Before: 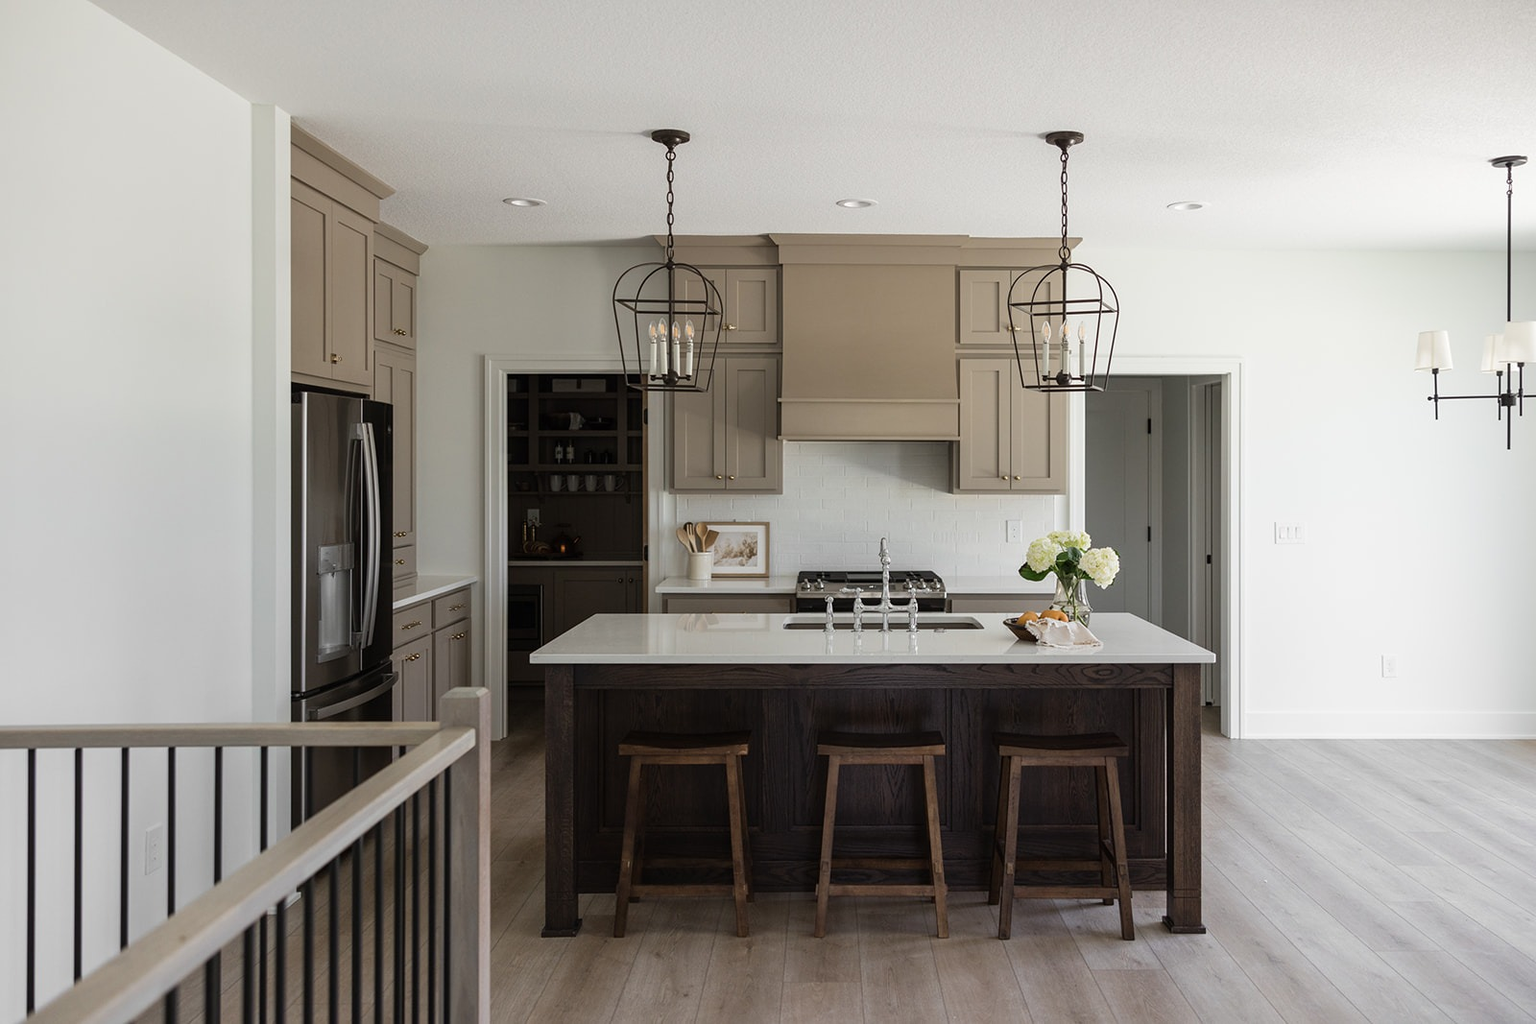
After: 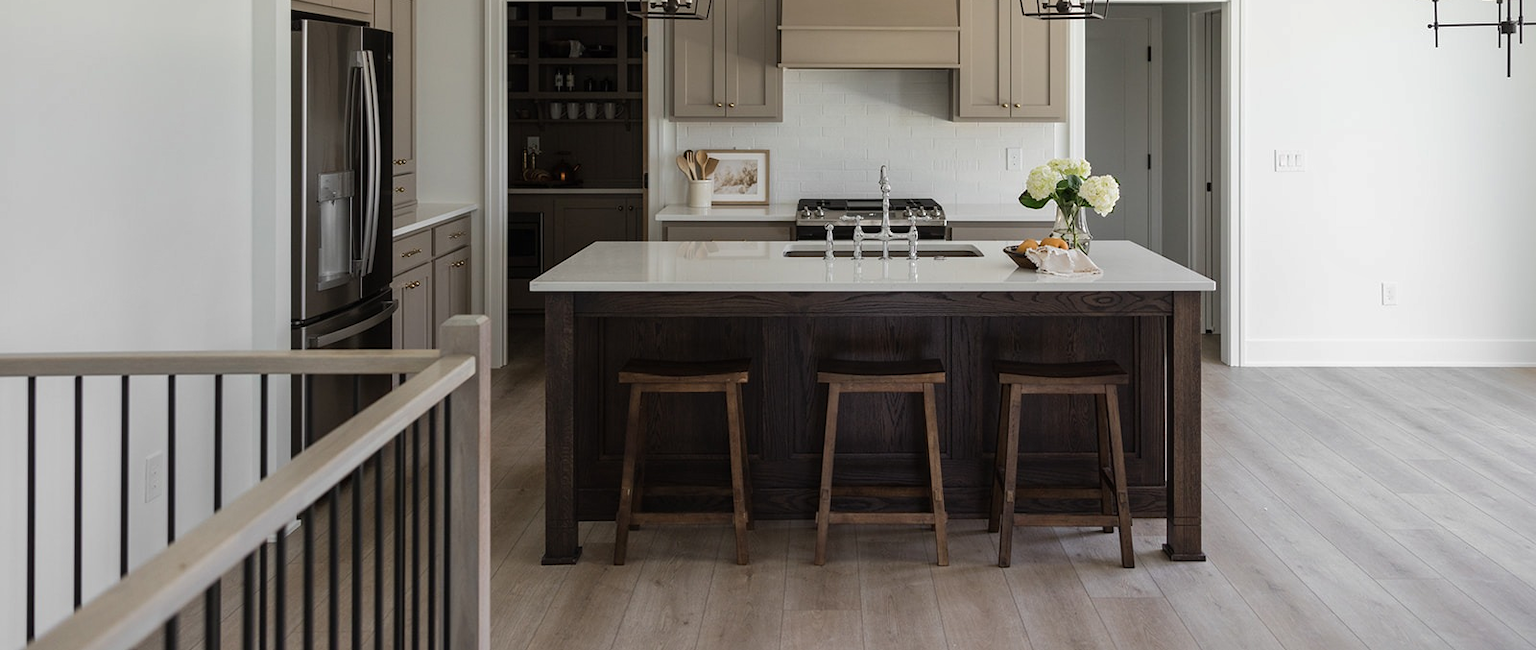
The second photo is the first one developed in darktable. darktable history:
crop and rotate: top 36.435%
shadows and highlights: shadows 10, white point adjustment 1, highlights -40
